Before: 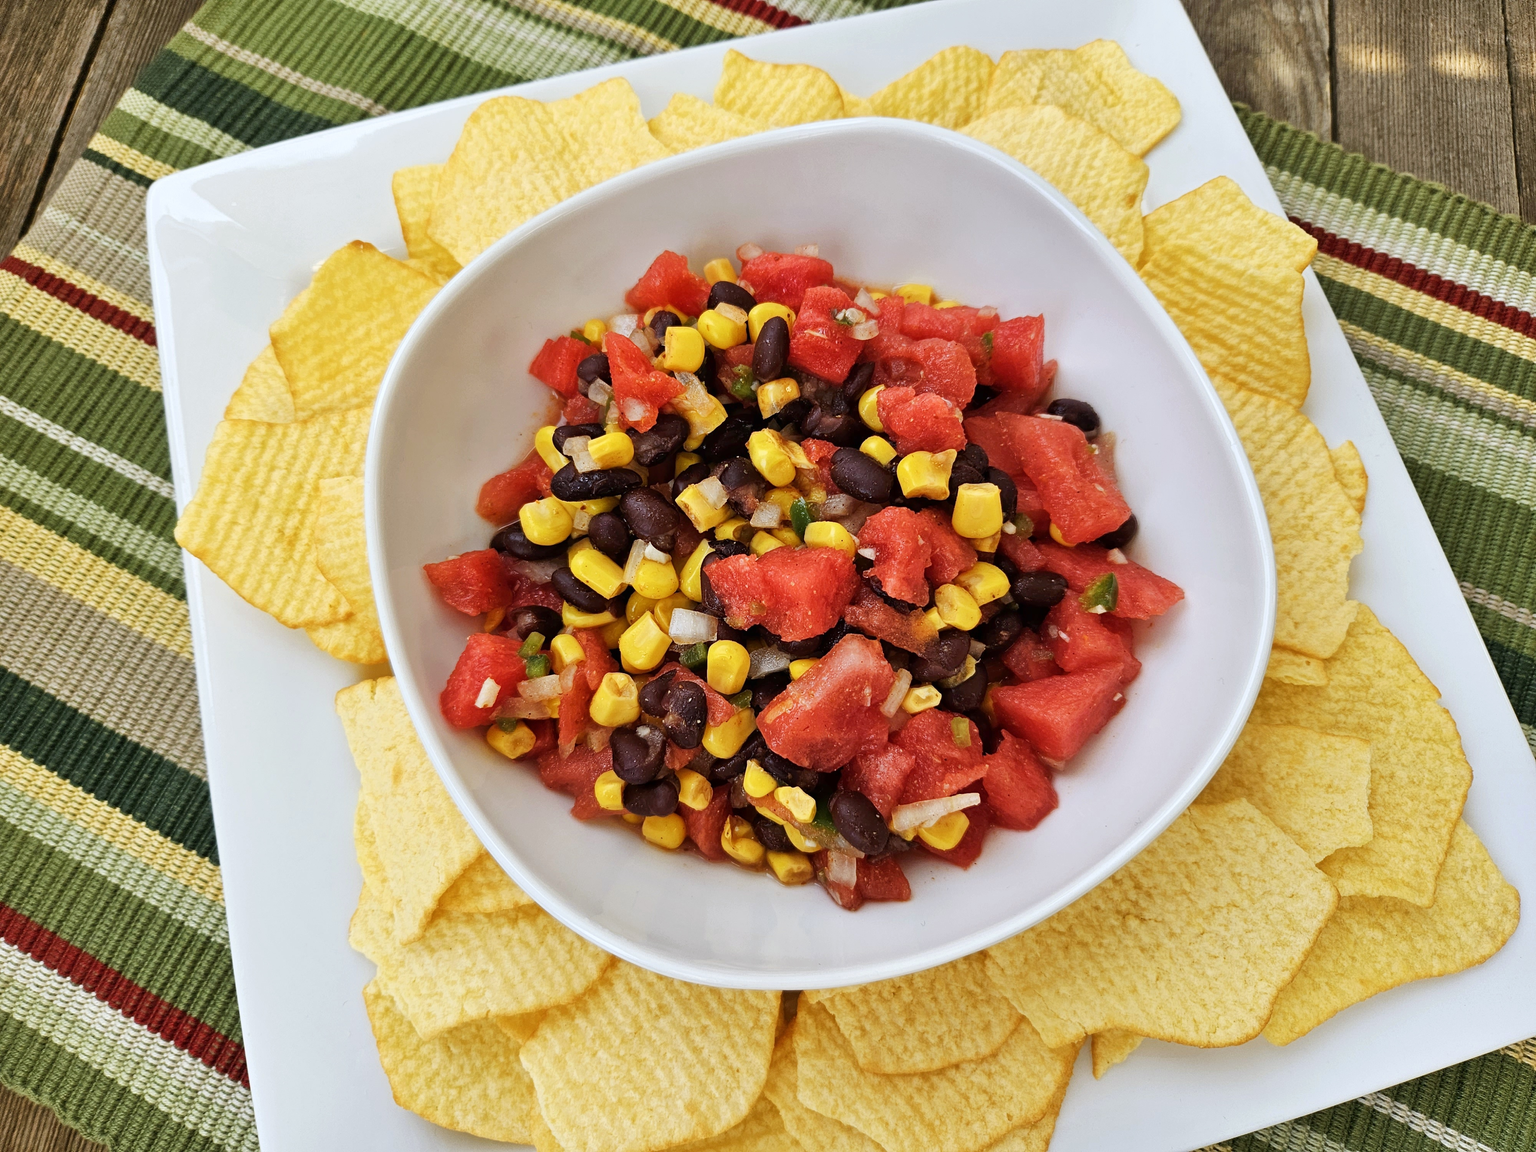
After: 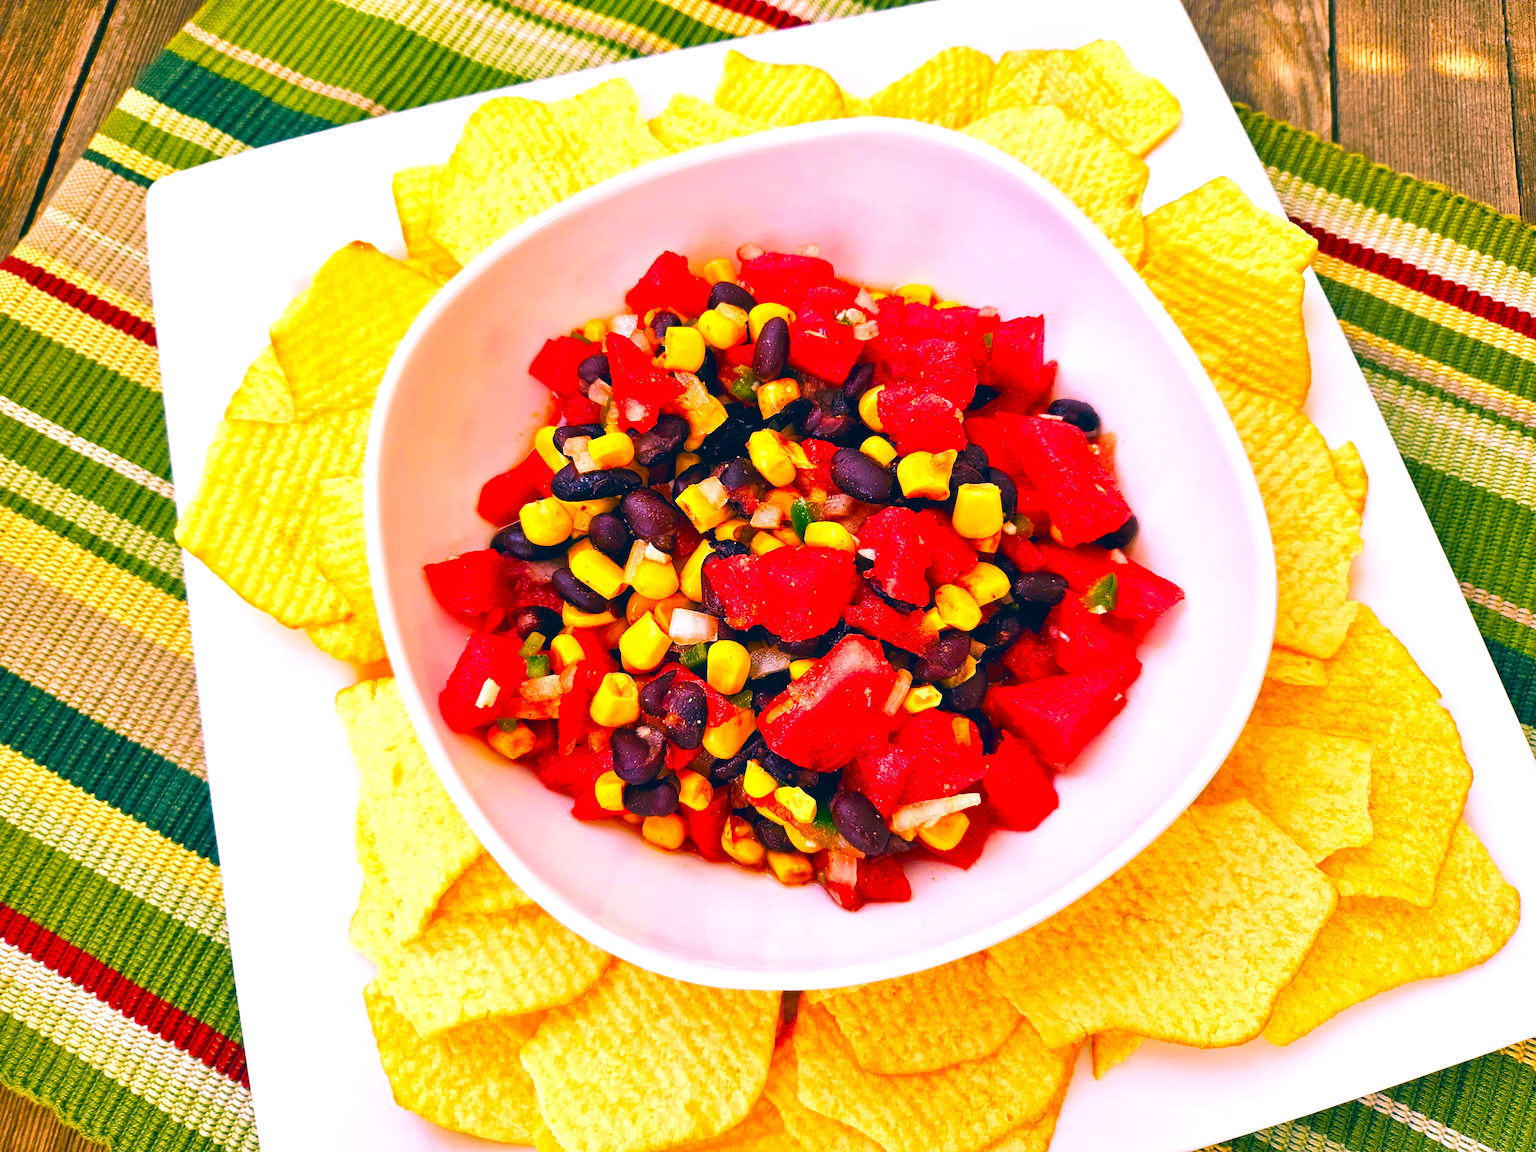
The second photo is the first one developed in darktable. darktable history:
color correction: highlights a* 17.03, highlights b* 0.205, shadows a* -15.38, shadows b* -14.56, saturation 1.5
velvia: strength 32%, mid-tones bias 0.2
exposure: black level correction 0, exposure 0.7 EV, compensate exposure bias true, compensate highlight preservation false
